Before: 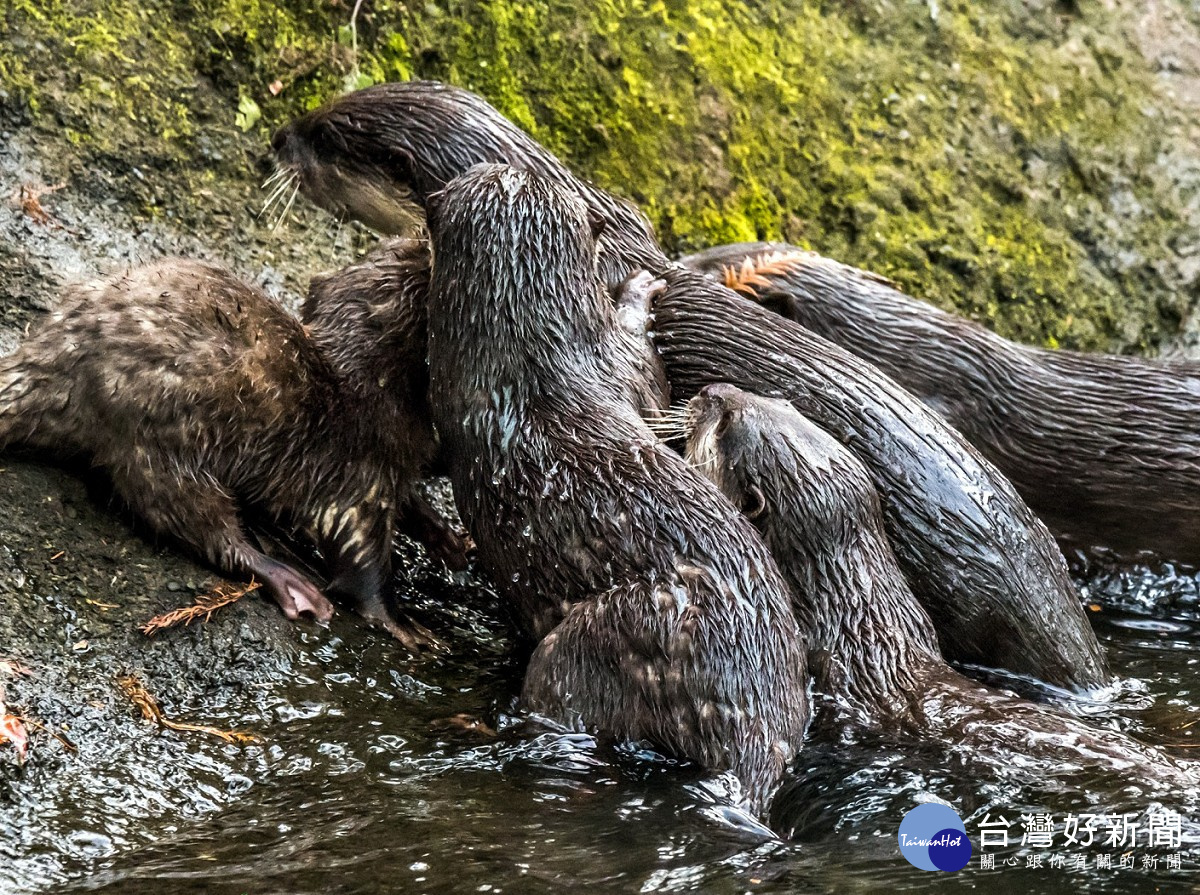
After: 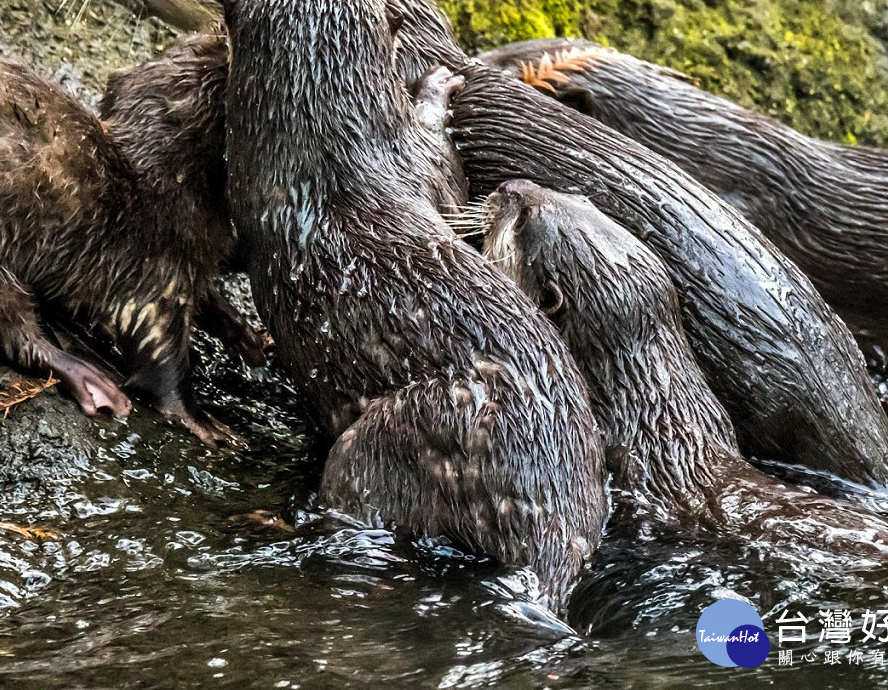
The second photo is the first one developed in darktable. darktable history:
crop: left 16.871%, top 22.857%, right 9.116%
shadows and highlights: radius 108.52, shadows 40.68, highlights -72.88, low approximation 0.01, soften with gaussian
